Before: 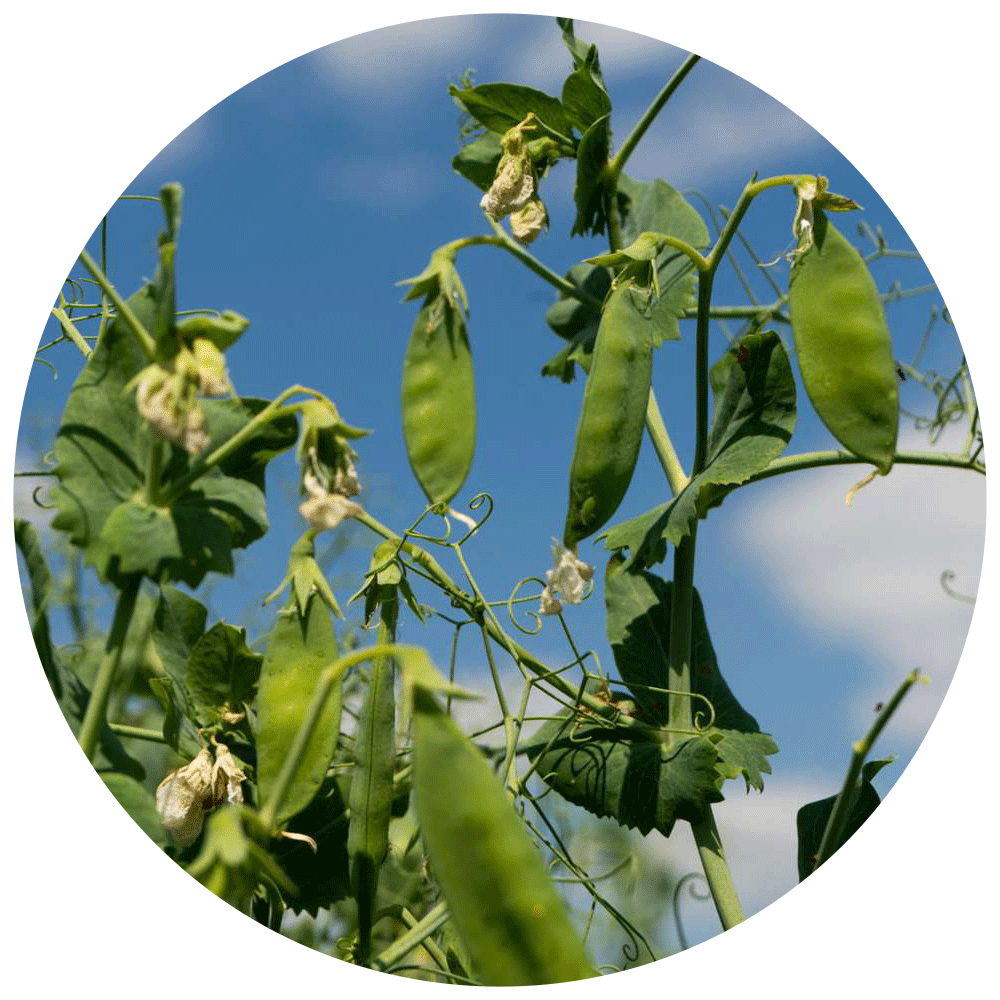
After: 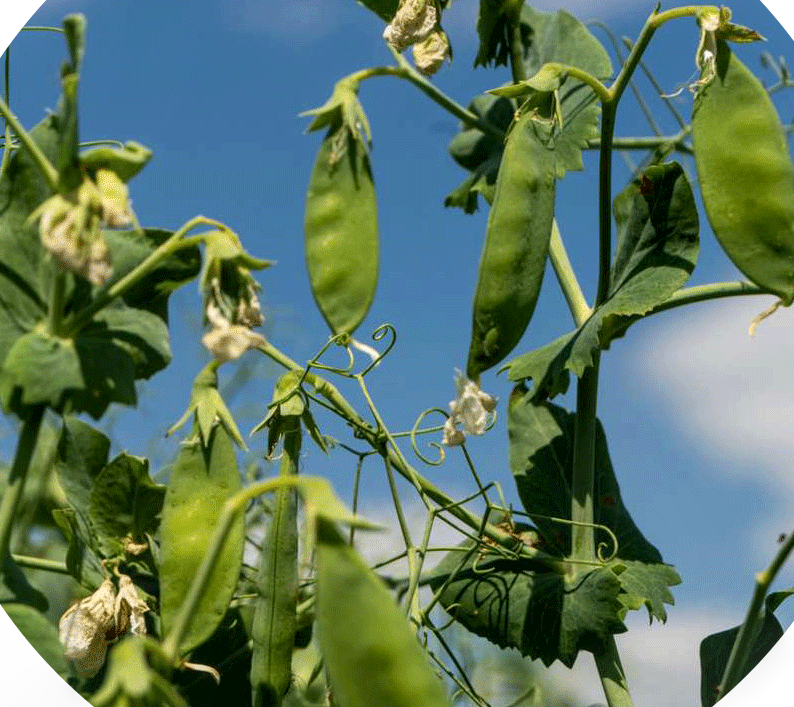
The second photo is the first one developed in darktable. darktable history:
crop: left 9.712%, top 16.928%, right 10.845%, bottom 12.332%
local contrast: on, module defaults
